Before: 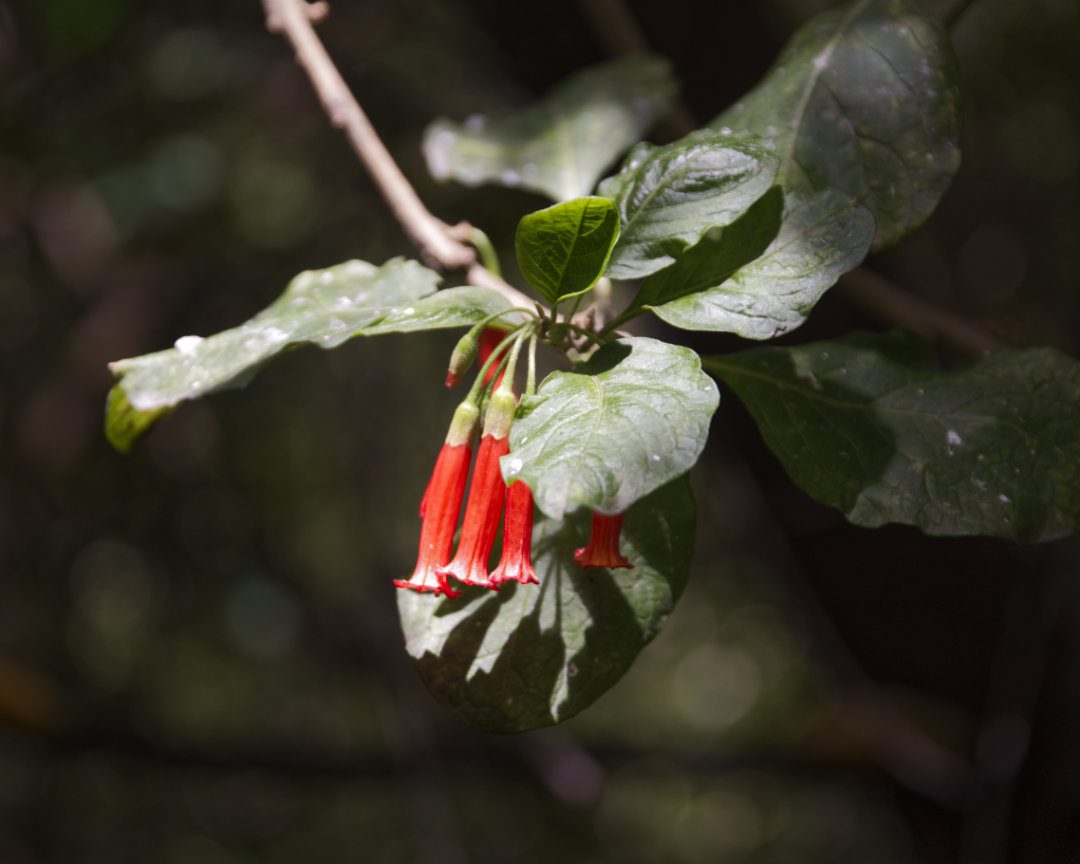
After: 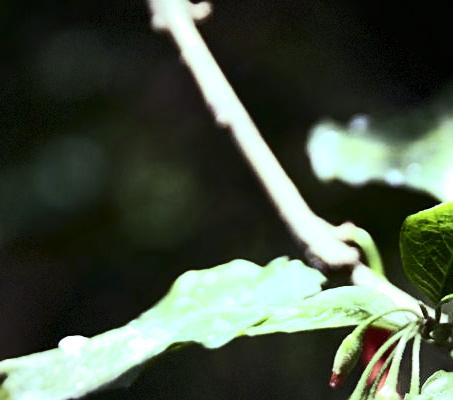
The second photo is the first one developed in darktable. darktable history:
crop and rotate: left 10.817%, top 0.062%, right 47.194%, bottom 53.626%
sharpen: on, module defaults
contrast brightness saturation: contrast 0.28
vignetting: fall-off start 91%, fall-off radius 39.39%, brightness -0.182, saturation -0.3, width/height ratio 1.219, shape 1.3, dithering 8-bit output, unbound false
exposure: black level correction 0.001, exposure 0.5 EV, compensate exposure bias true, compensate highlight preservation false
tone equalizer: -8 EV -0.417 EV, -7 EV -0.389 EV, -6 EV -0.333 EV, -5 EV -0.222 EV, -3 EV 0.222 EV, -2 EV 0.333 EV, -1 EV 0.389 EV, +0 EV 0.417 EV, edges refinement/feathering 500, mask exposure compensation -1.57 EV, preserve details no
color balance: mode lift, gamma, gain (sRGB), lift [0.997, 0.979, 1.021, 1.011], gamma [1, 1.084, 0.916, 0.998], gain [1, 0.87, 1.13, 1.101], contrast 4.55%, contrast fulcrum 38.24%, output saturation 104.09%
